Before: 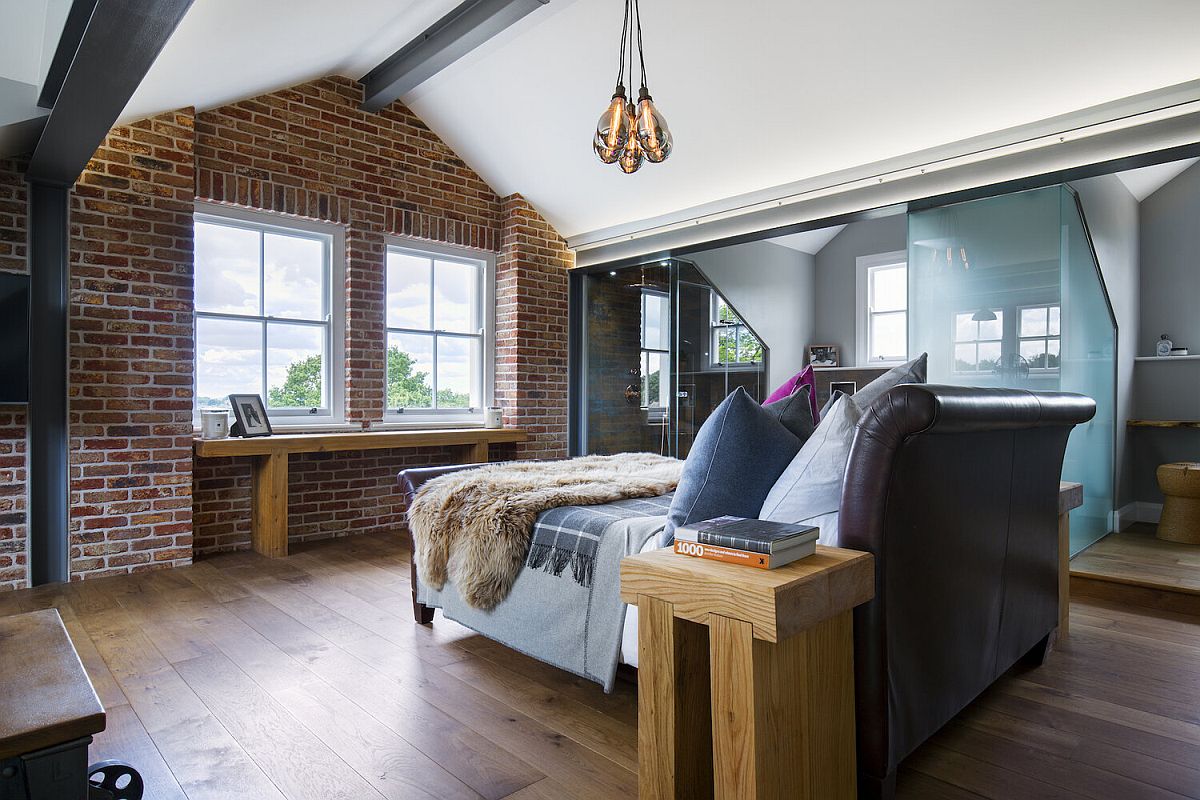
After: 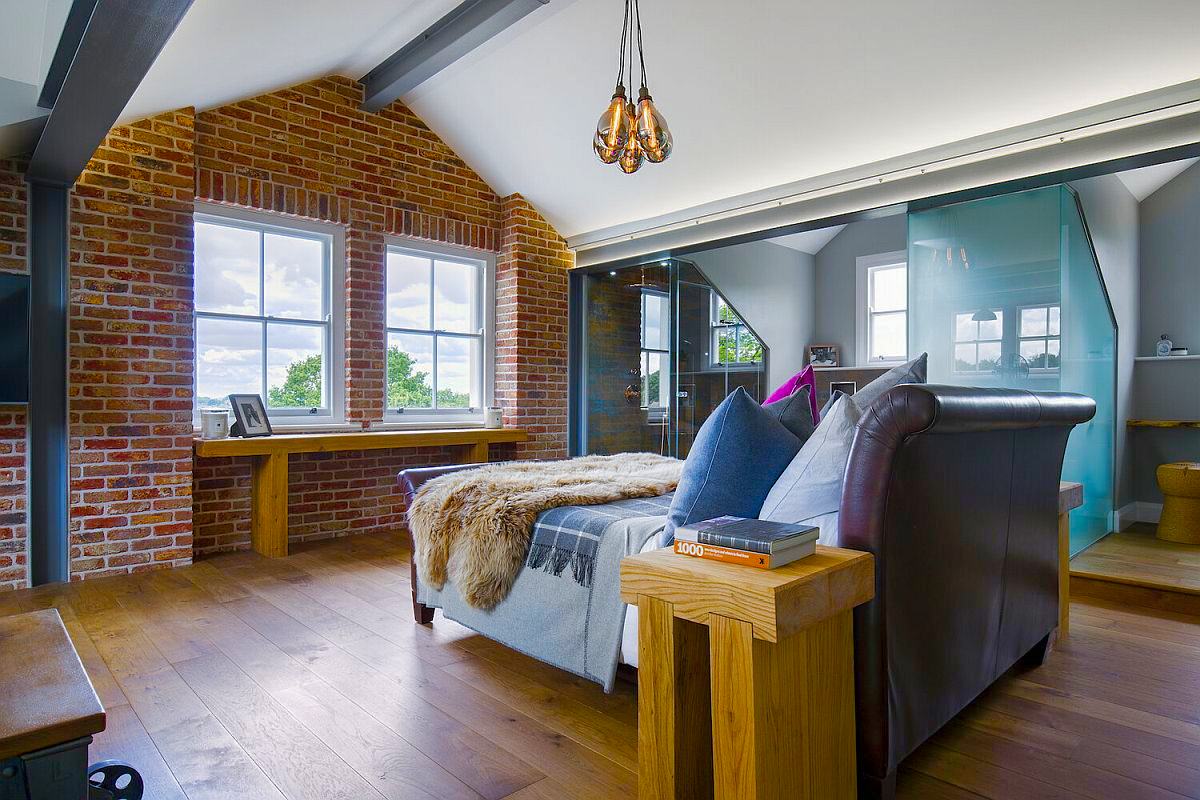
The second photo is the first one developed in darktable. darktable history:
shadows and highlights: on, module defaults
color balance rgb: linear chroma grading › global chroma 33.972%, perceptual saturation grading › global saturation 0.485%, perceptual saturation grading › highlights -17.483%, perceptual saturation grading › mid-tones 32.513%, perceptual saturation grading › shadows 50.332%
